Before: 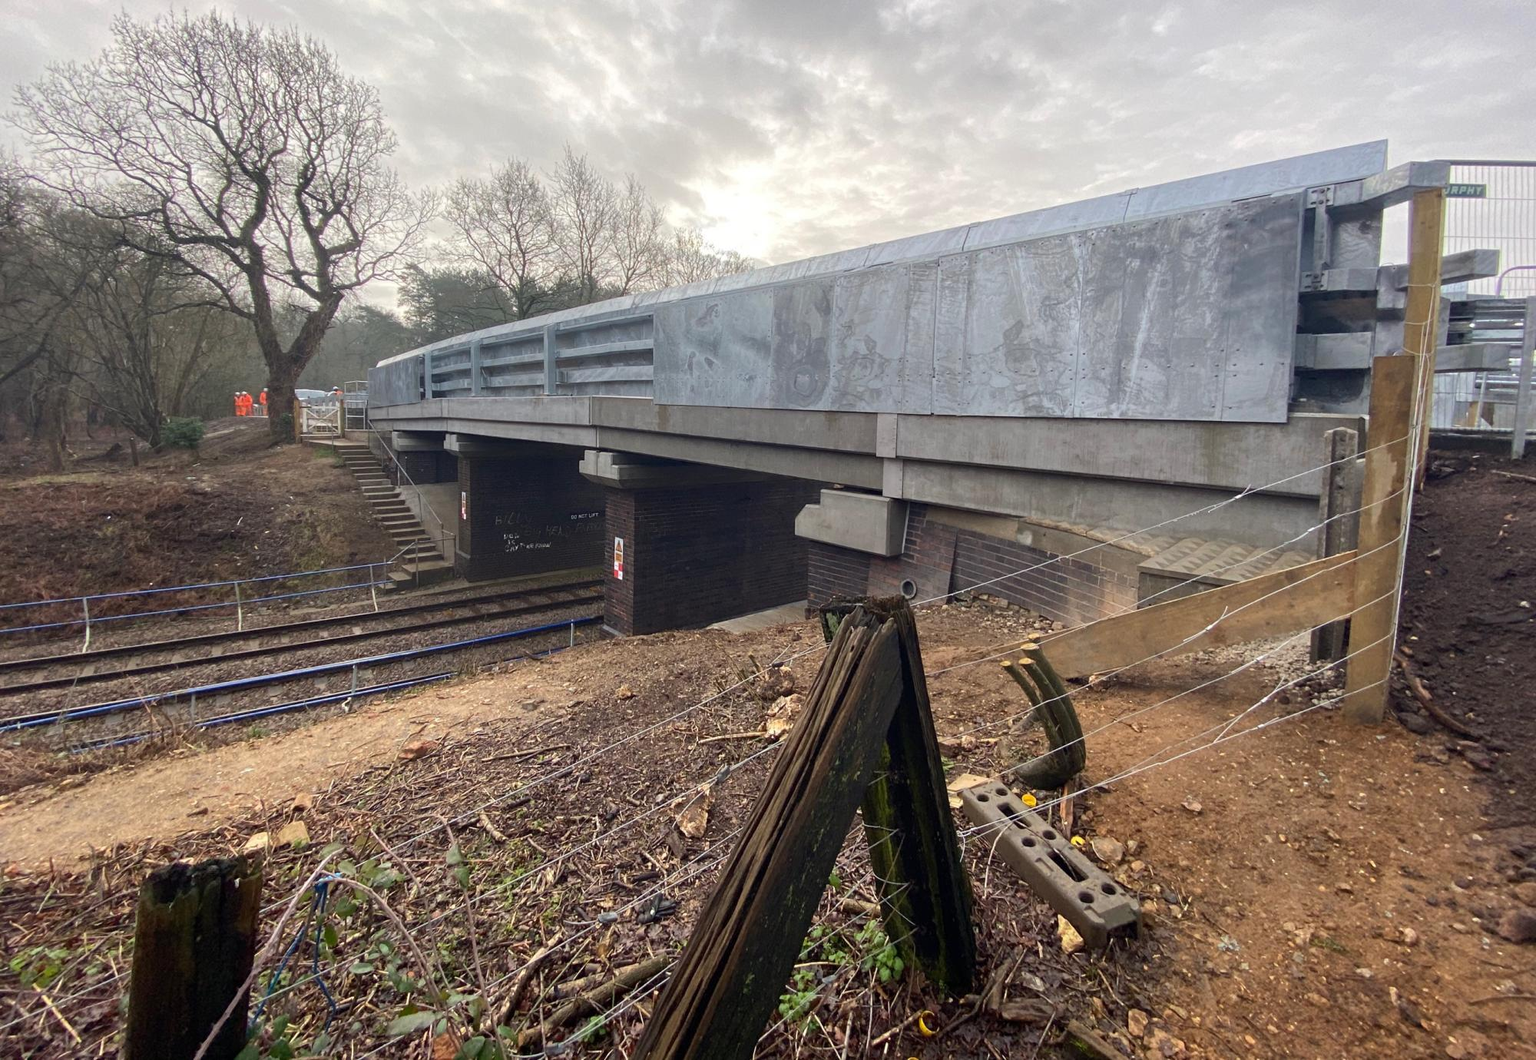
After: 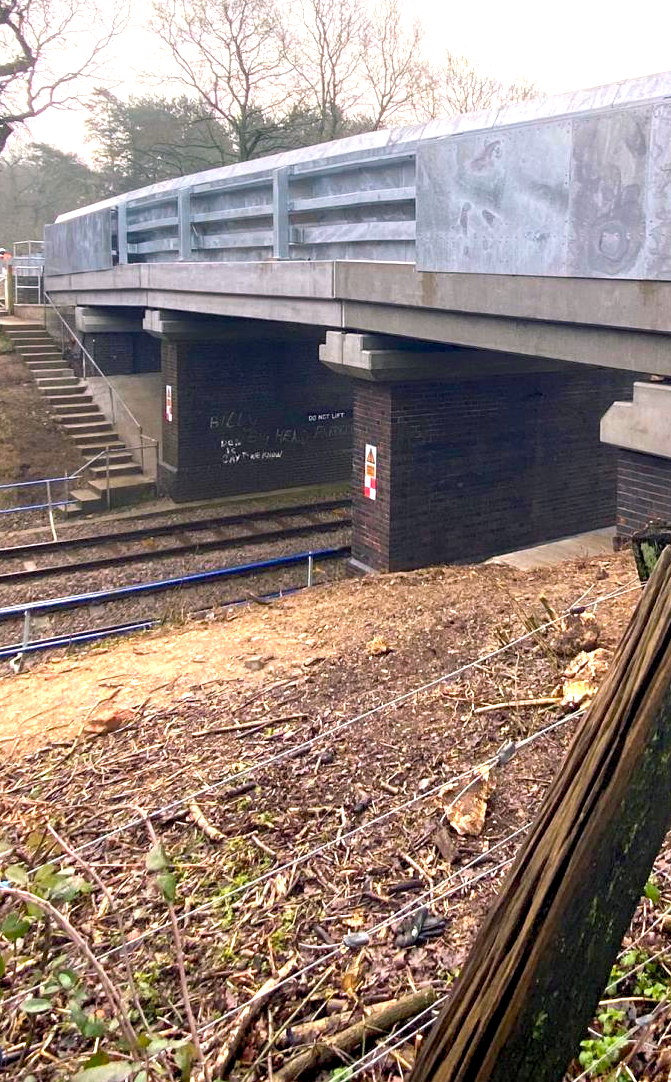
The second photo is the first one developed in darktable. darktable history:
exposure: black level correction 0.001, exposure 0.955 EV, compensate exposure bias true, compensate highlight preservation false
crop and rotate: left 21.77%, top 18.528%, right 44.676%, bottom 2.997%
color balance rgb: shadows lift › chroma 2%, shadows lift › hue 217.2°, power › chroma 0.25%, power › hue 60°, highlights gain › chroma 1.5%, highlights gain › hue 309.6°, global offset › luminance -0.5%, perceptual saturation grading › global saturation 15%, global vibrance 20%
